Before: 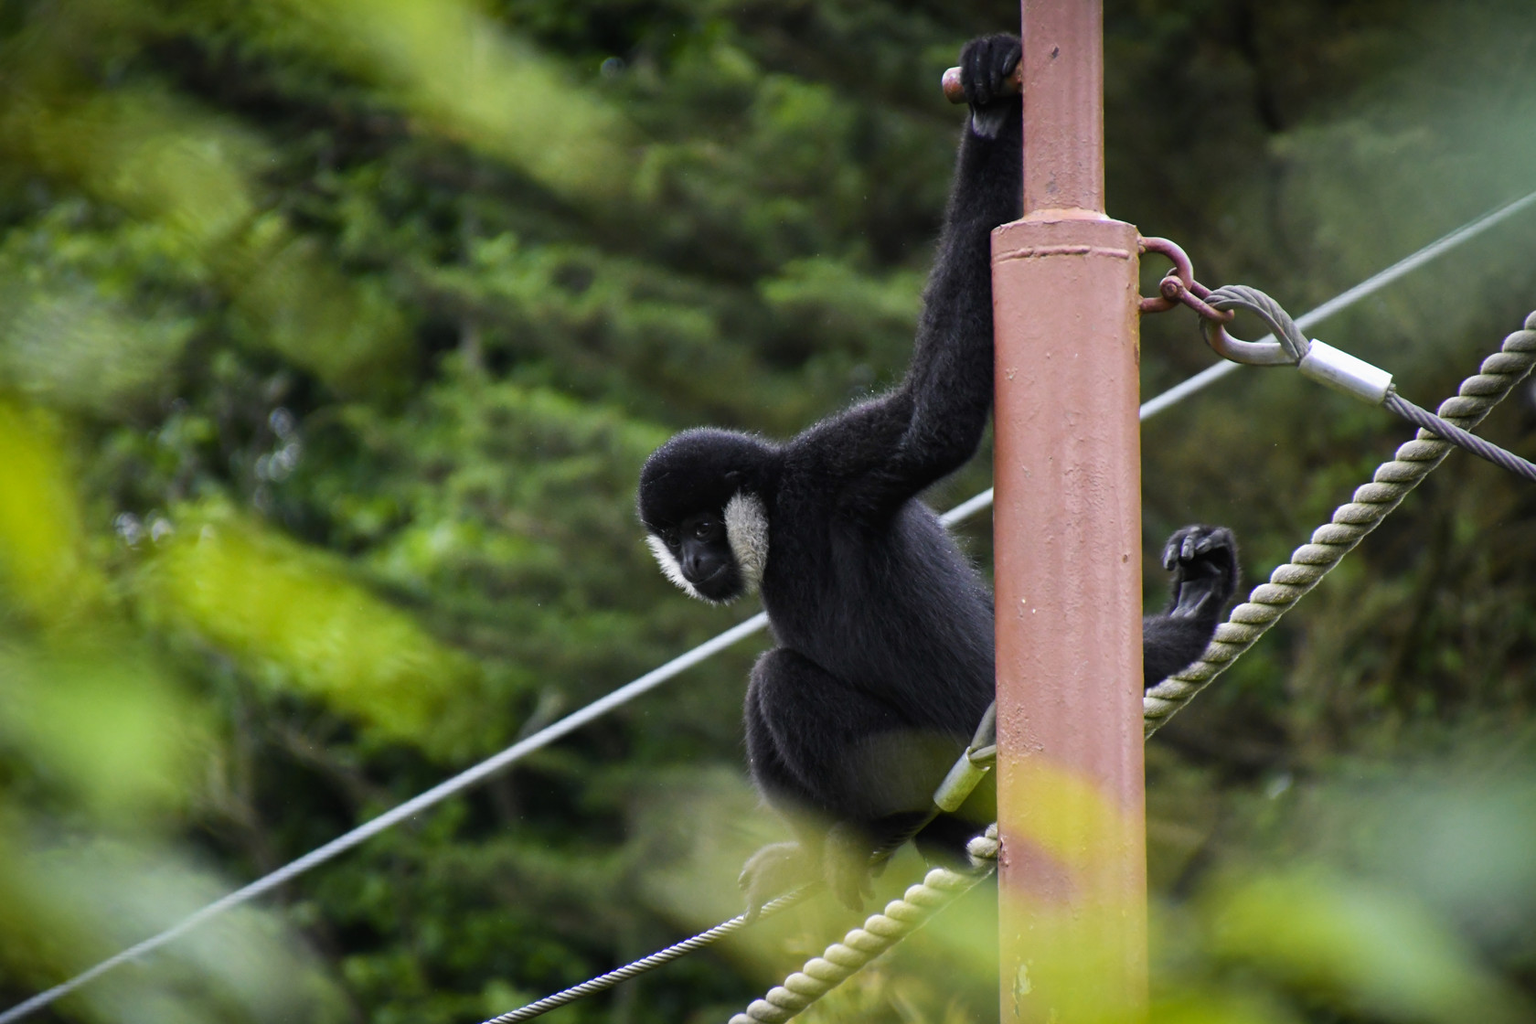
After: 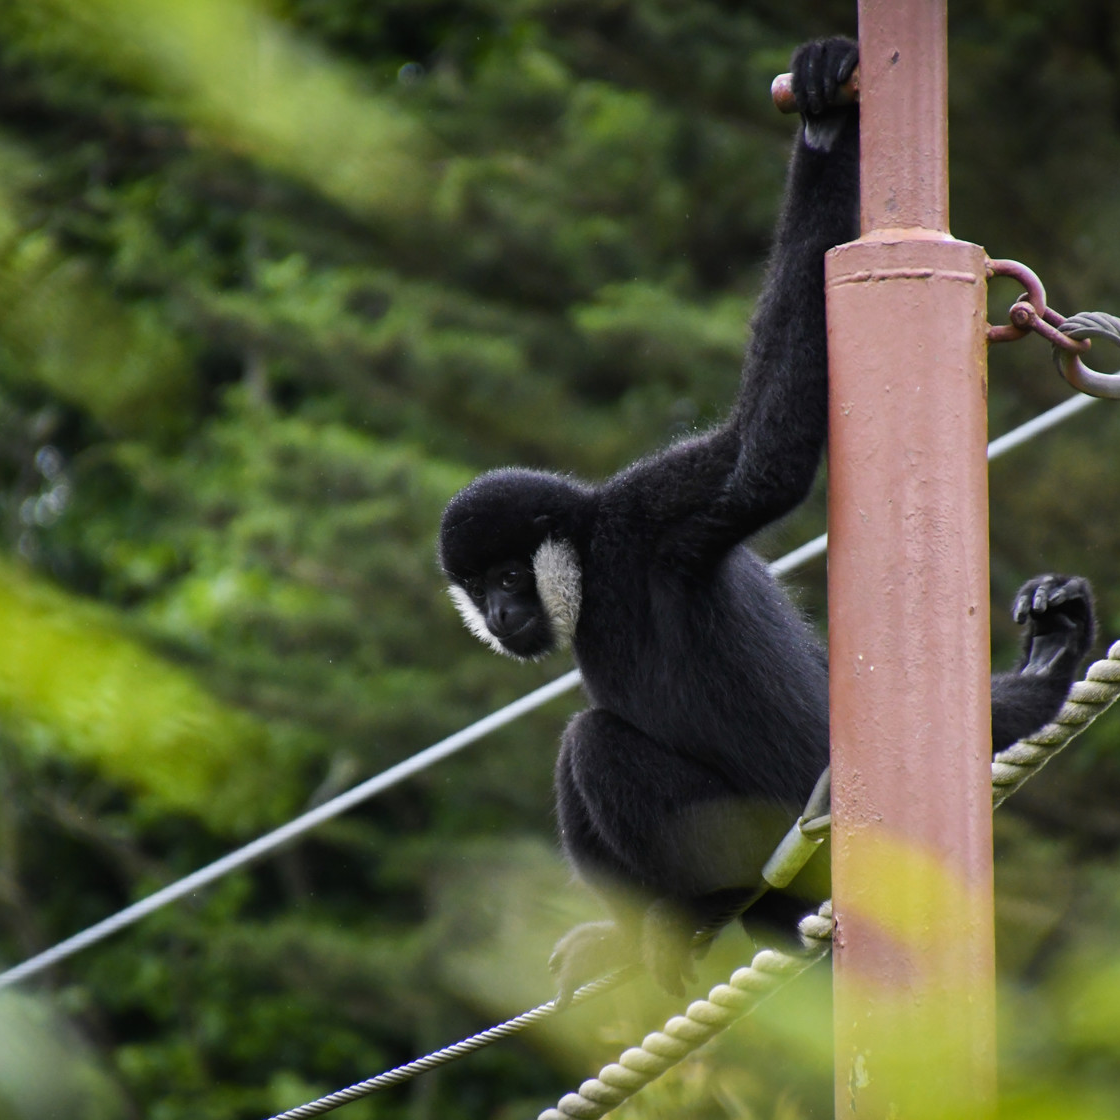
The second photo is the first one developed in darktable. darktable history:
rotate and perspective: automatic cropping off
crop and rotate: left 15.446%, right 17.836%
